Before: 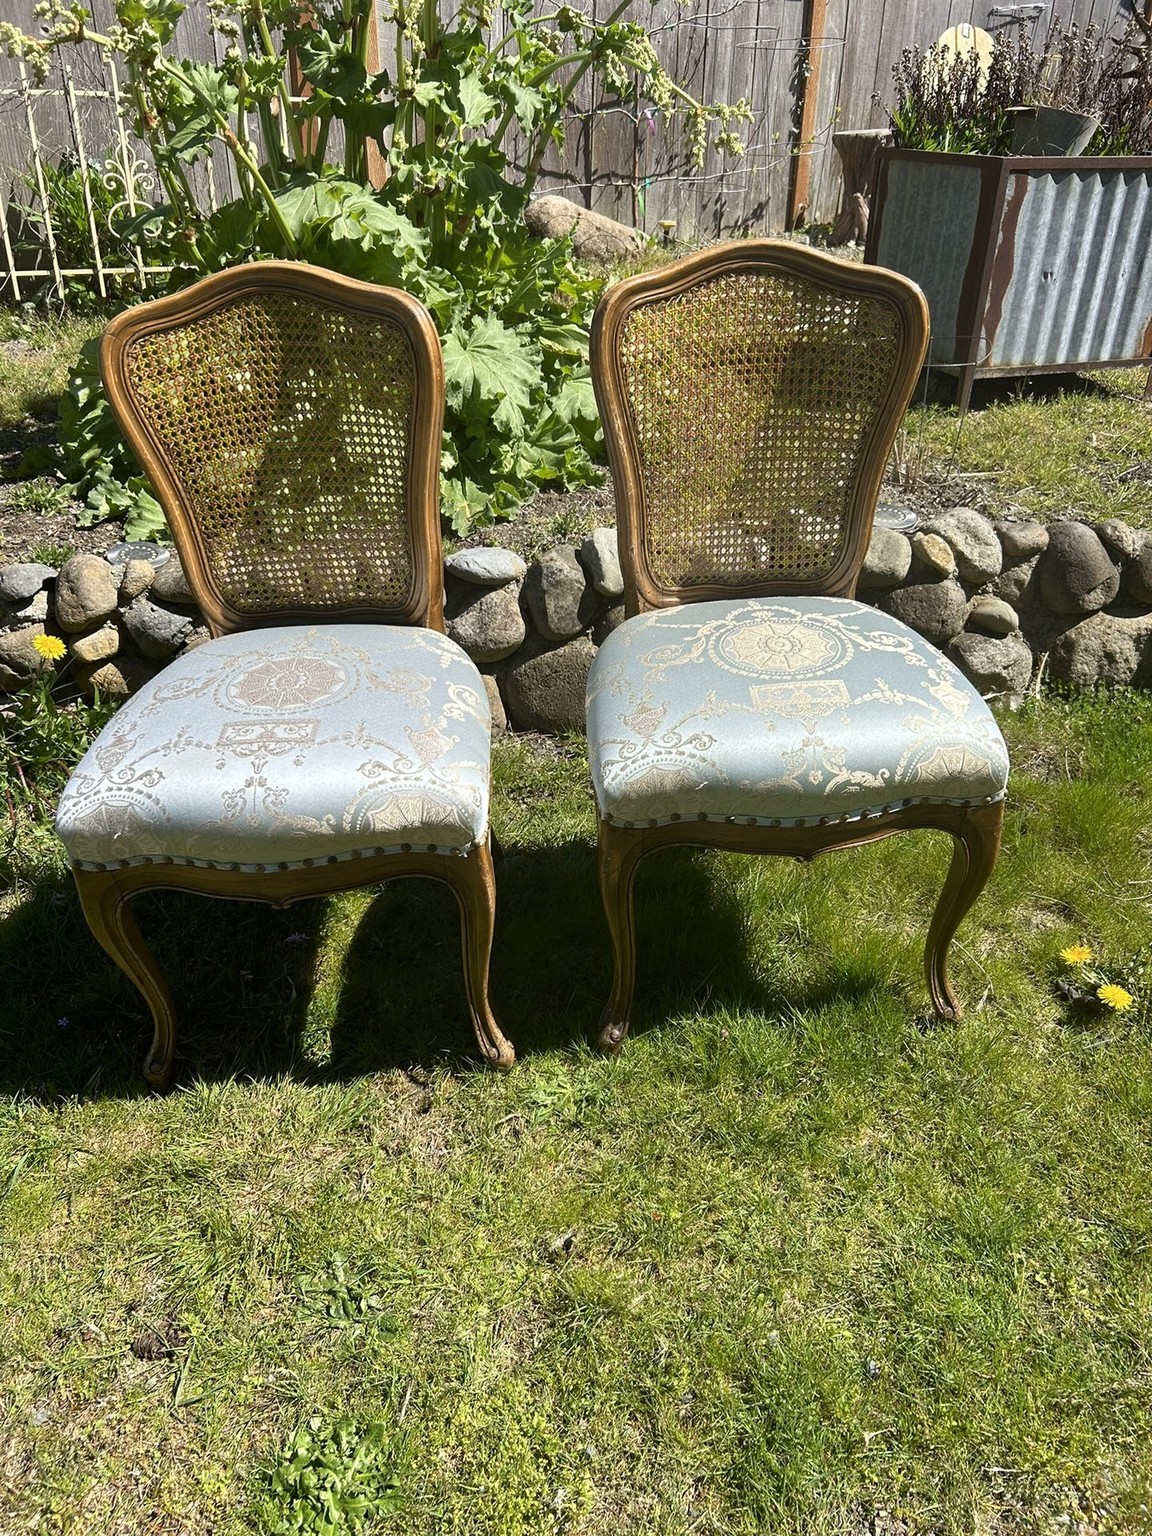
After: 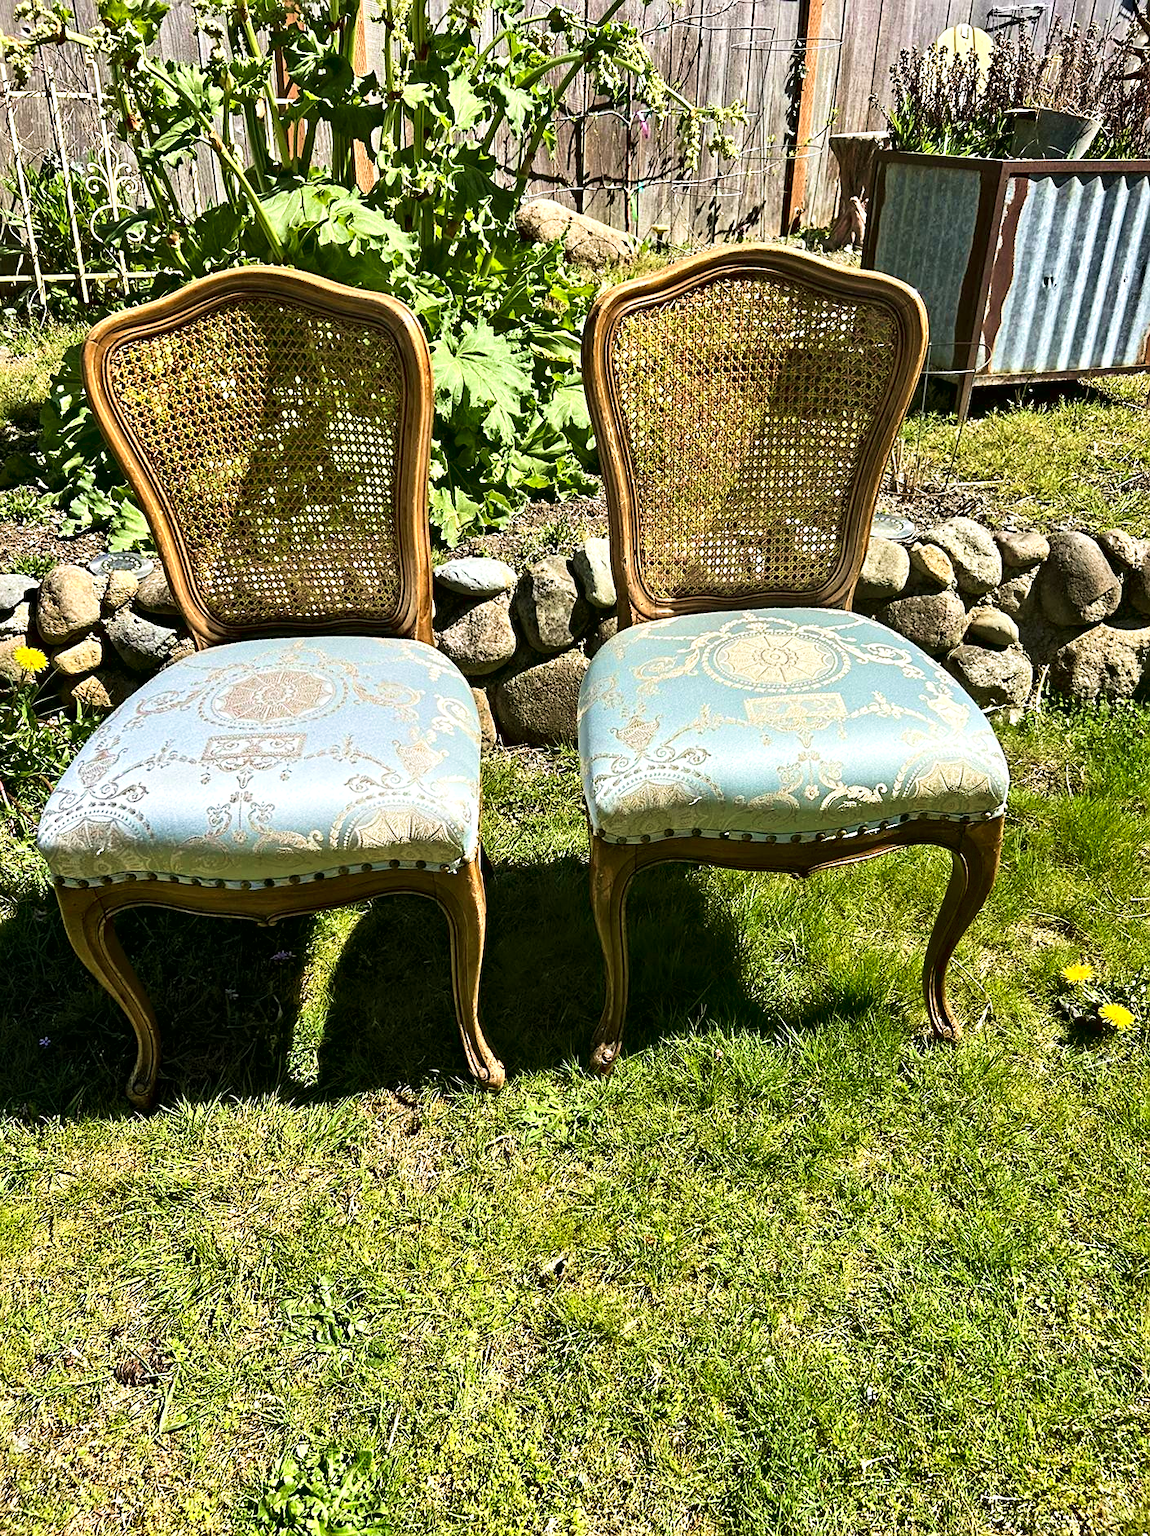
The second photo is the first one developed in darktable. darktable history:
crop: left 1.686%, right 0.28%, bottom 1.861%
sharpen: on, module defaults
contrast brightness saturation: contrast 0.205, brightness 0.161, saturation 0.219
contrast equalizer: y [[0.511, 0.558, 0.631, 0.632, 0.559, 0.512], [0.5 ×6], [0.507, 0.559, 0.627, 0.644, 0.647, 0.647], [0 ×6], [0 ×6]]
velvia: strength 45.57%
